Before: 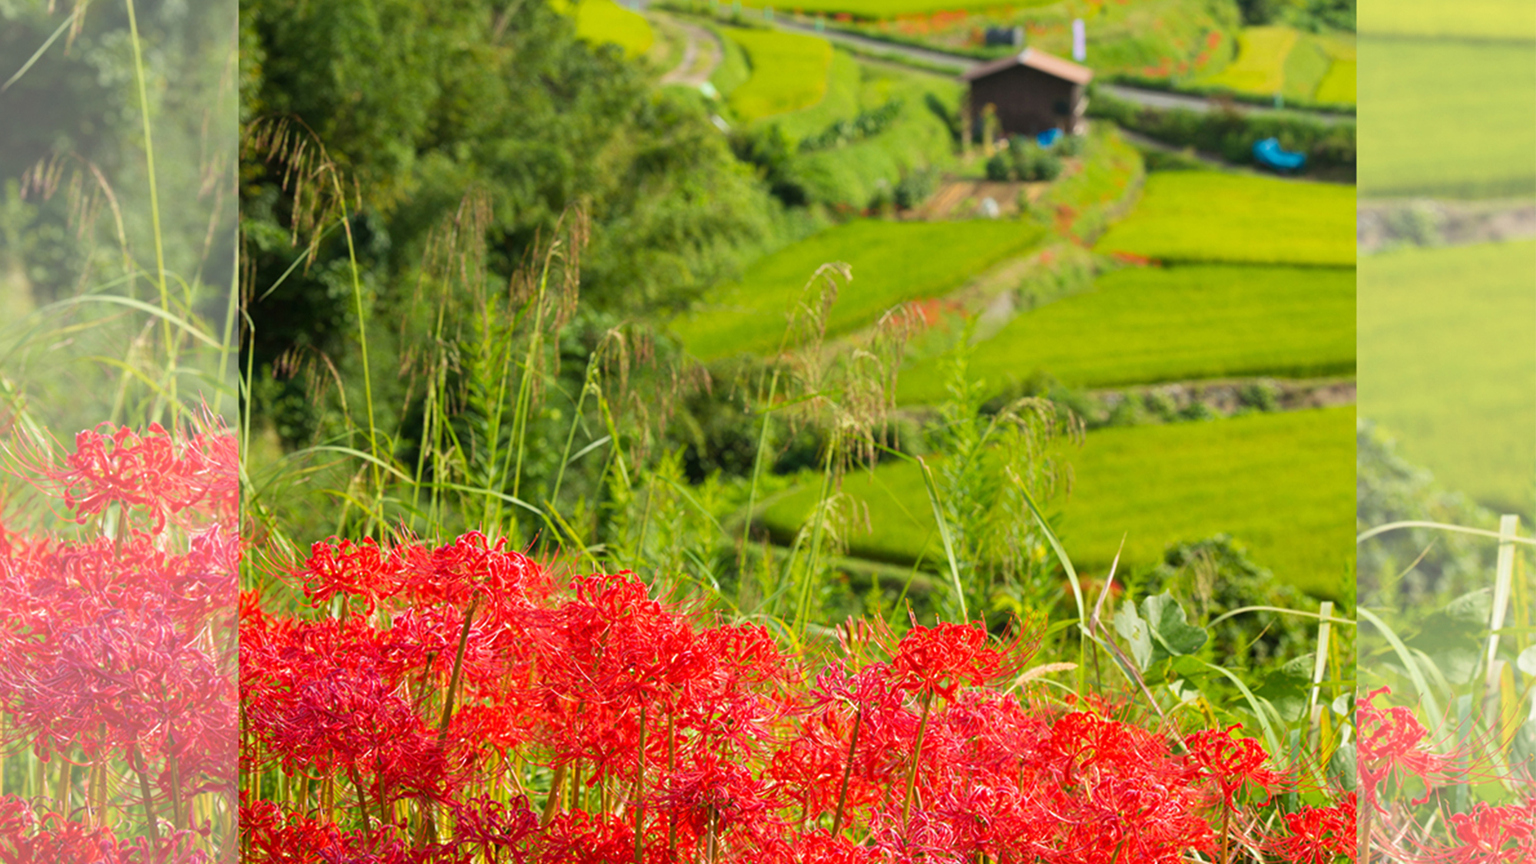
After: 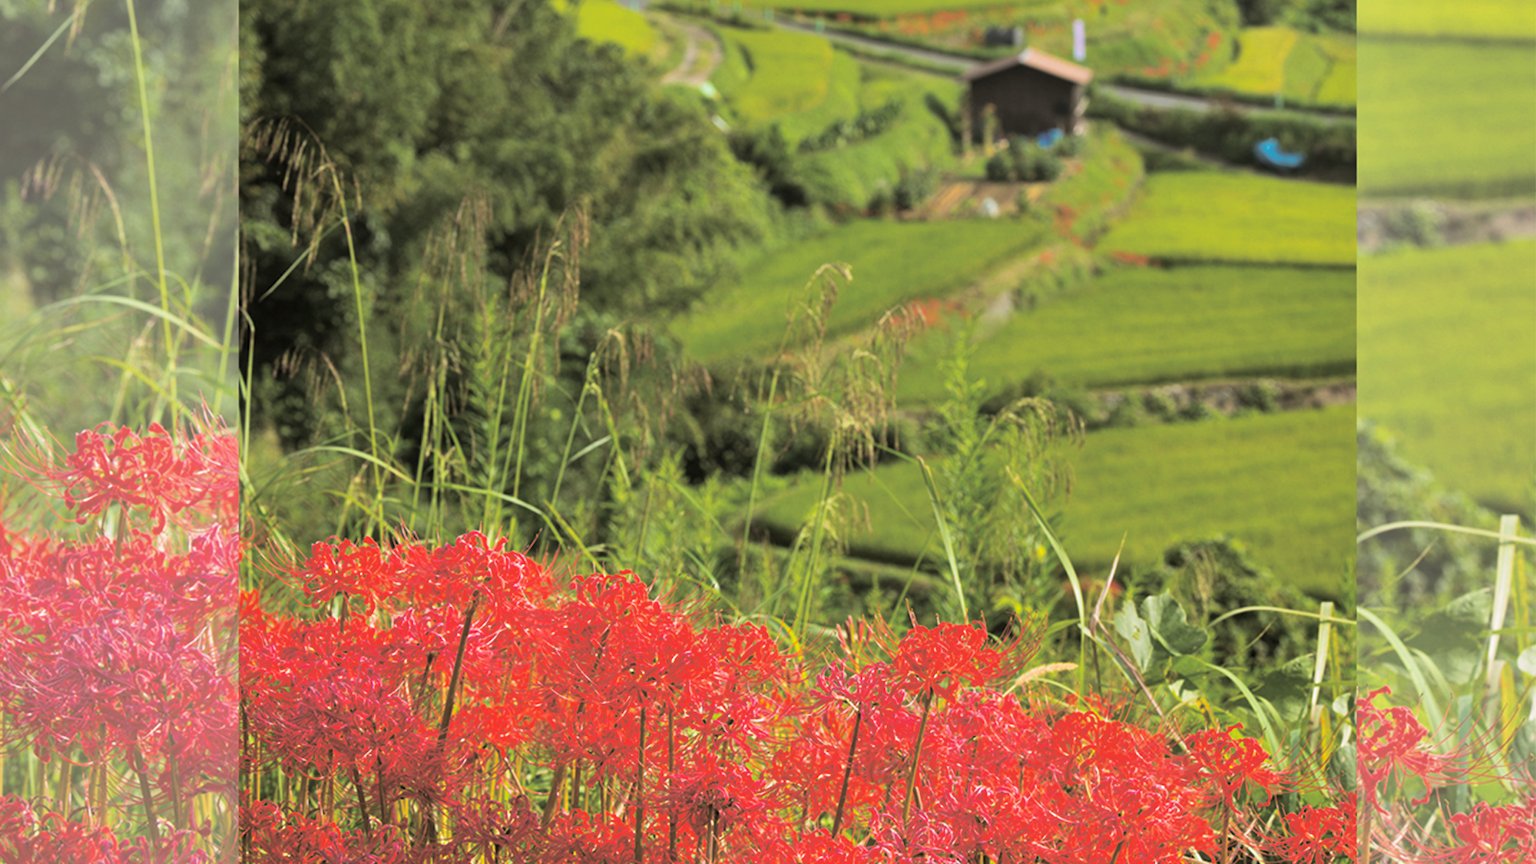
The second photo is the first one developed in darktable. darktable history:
split-toning: shadows › hue 46.8°, shadows › saturation 0.17, highlights › hue 316.8°, highlights › saturation 0.27, balance -51.82
shadows and highlights: soften with gaussian
